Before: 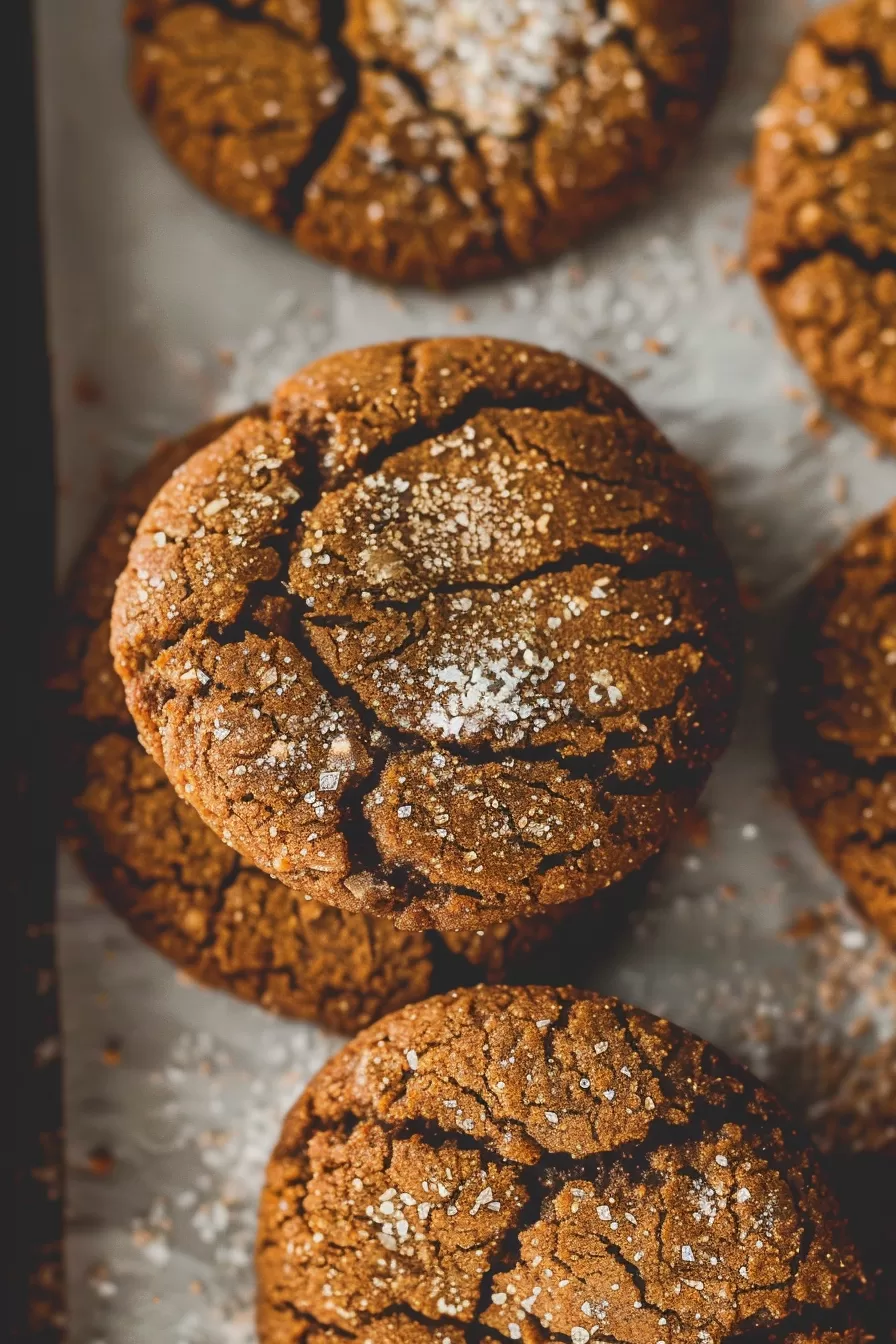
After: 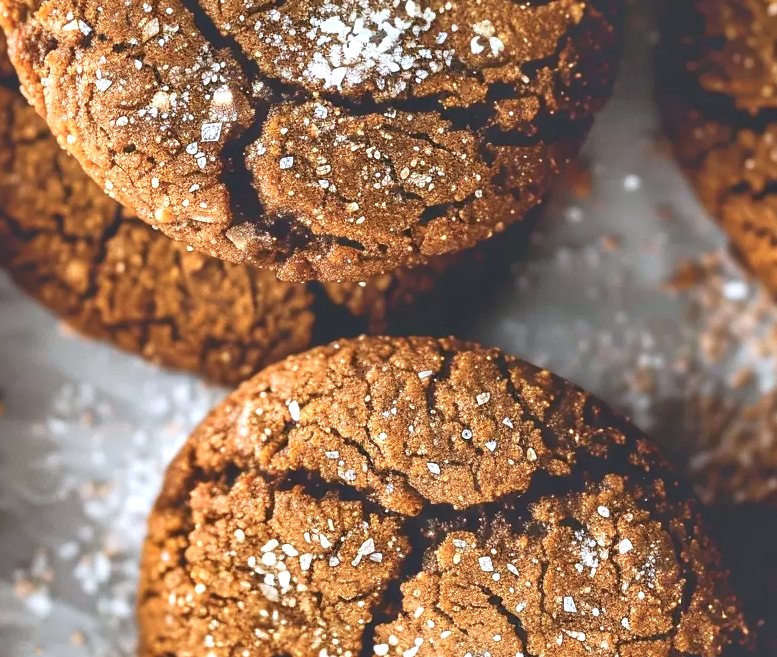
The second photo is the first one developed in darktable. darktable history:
crop and rotate: left 13.234%, top 48.31%, bottom 2.734%
color calibration: illuminant as shot in camera, x 0.369, y 0.376, temperature 4321.49 K, gamut compression 1.73
shadows and highlights: low approximation 0.01, soften with gaussian
exposure: black level correction 0, exposure 0.693 EV, compensate exposure bias true, compensate highlight preservation false
